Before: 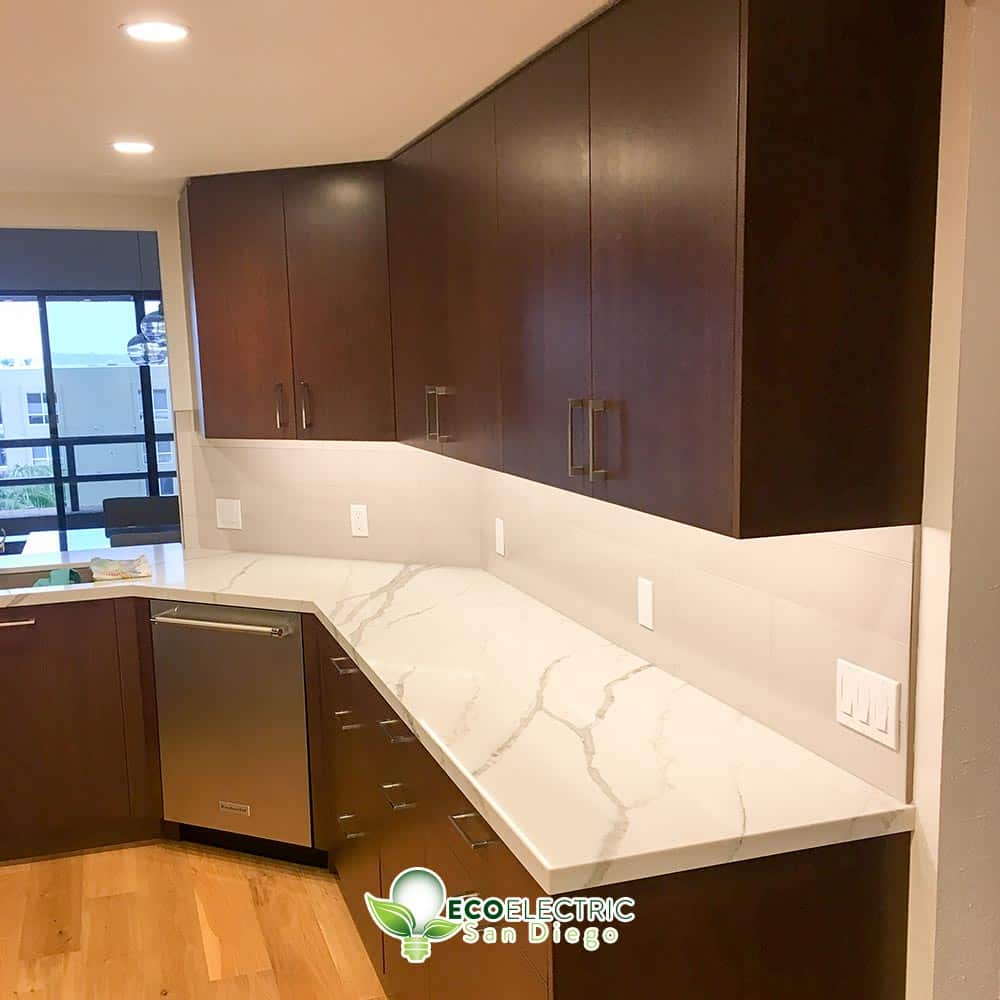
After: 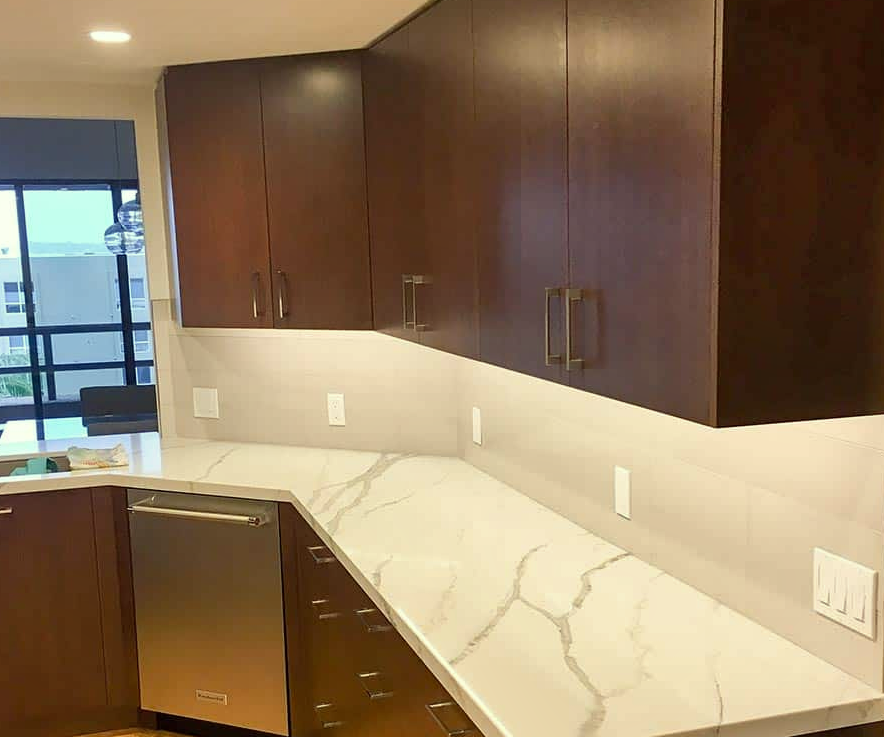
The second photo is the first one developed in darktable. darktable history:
color correction: highlights a* -4.43, highlights b* 7.18
crop and rotate: left 2.392%, top 11.167%, right 9.207%, bottom 15.062%
shadows and highlights: soften with gaussian
